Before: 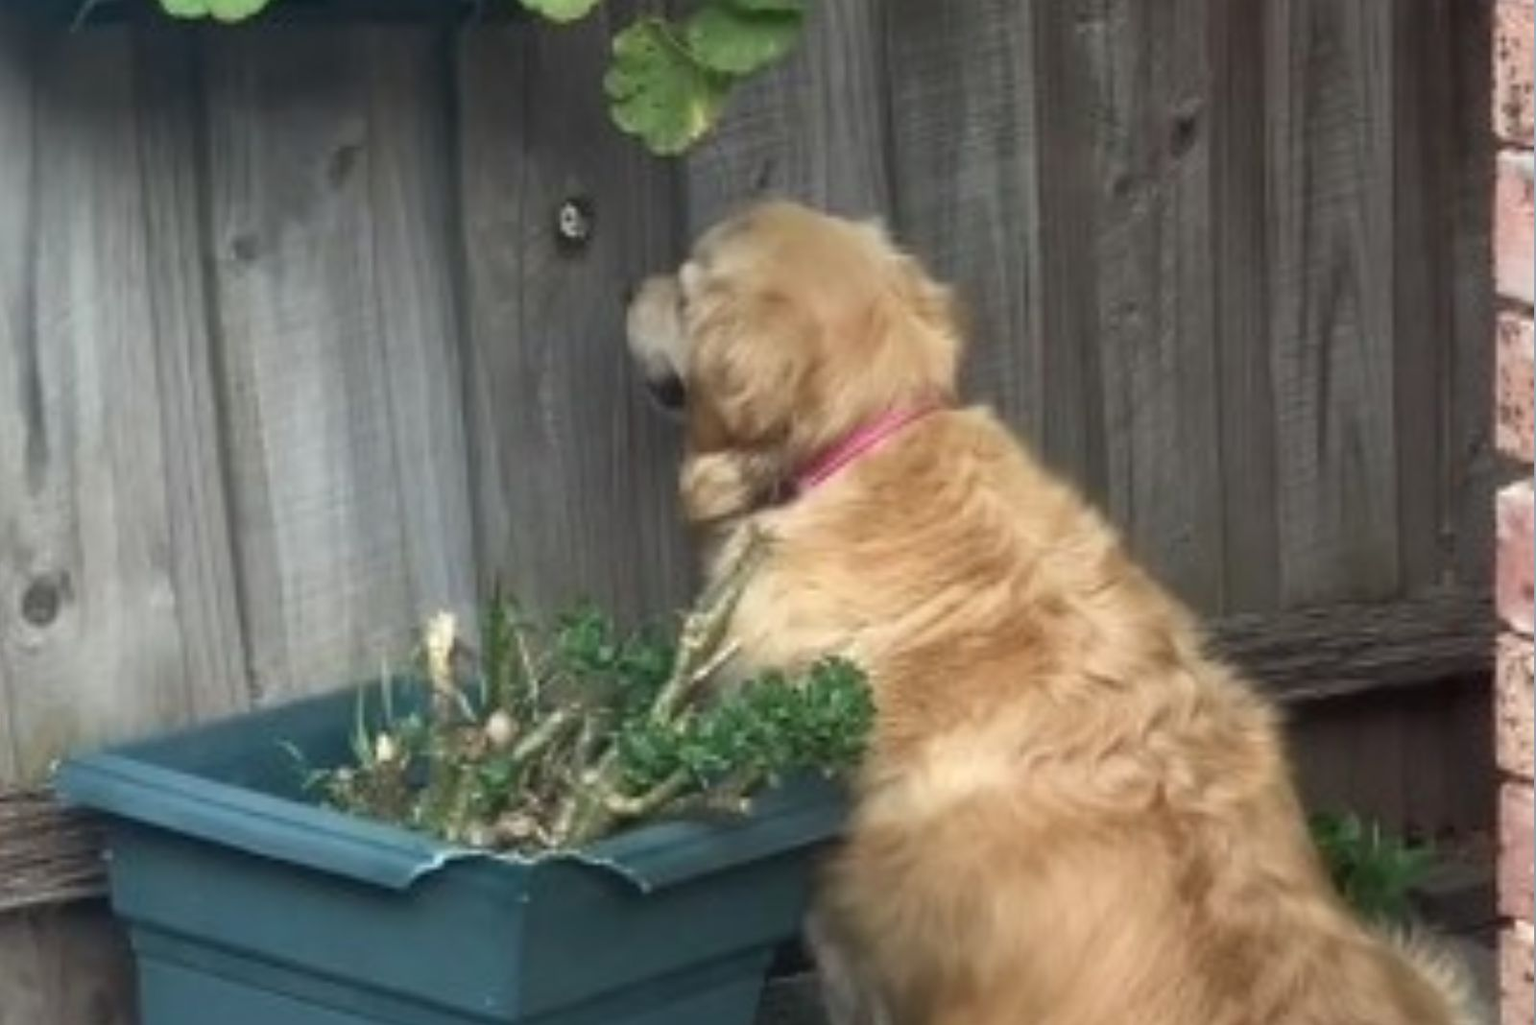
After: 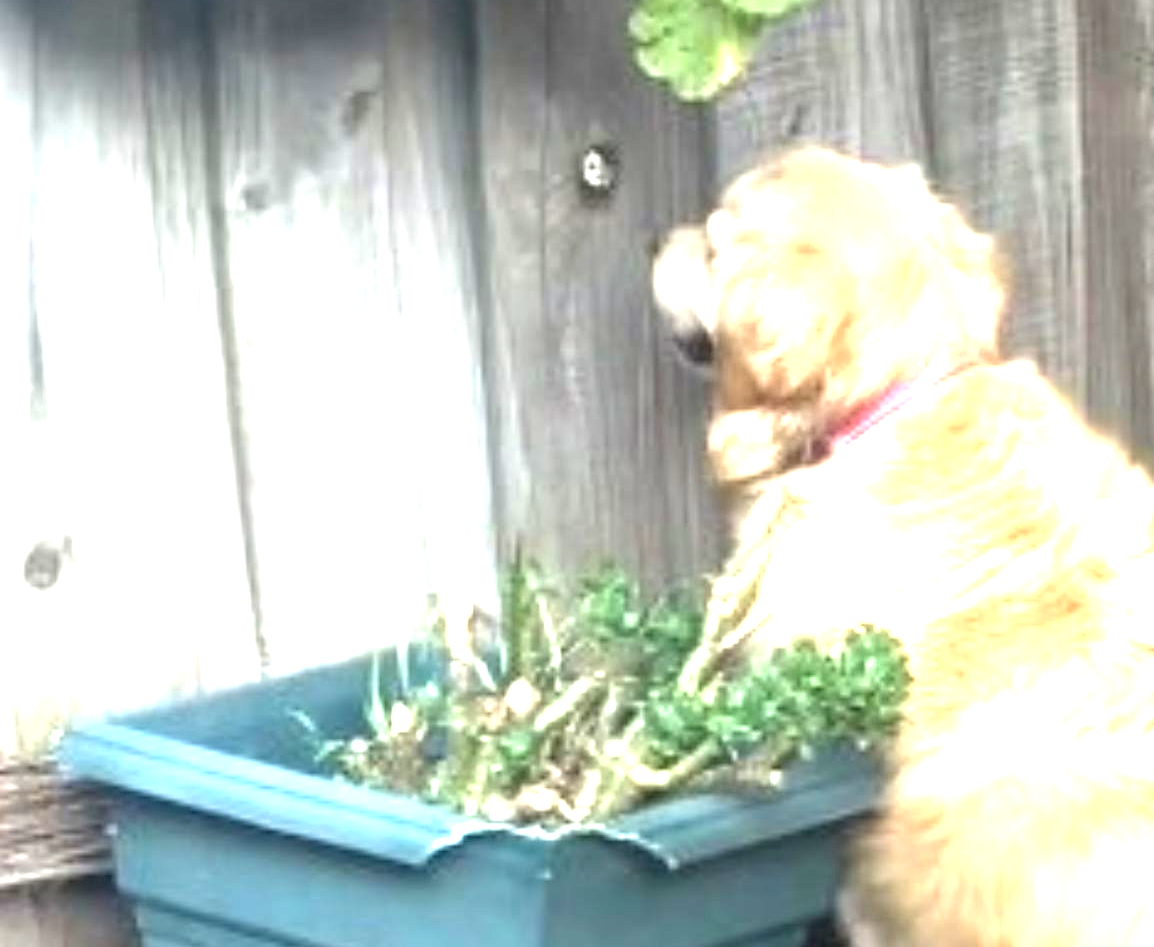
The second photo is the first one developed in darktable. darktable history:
crop: top 5.741%, right 27.833%, bottom 5.519%
exposure: black level correction 0, exposure 1.482 EV, compensate highlight preservation false
local contrast: highlights 107%, shadows 102%, detail 120%, midtone range 0.2
tone equalizer: -8 EV -0.768 EV, -7 EV -0.698 EV, -6 EV -0.609 EV, -5 EV -0.383 EV, -3 EV 0.367 EV, -2 EV 0.6 EV, -1 EV 0.674 EV, +0 EV 0.758 EV, mask exposure compensation -0.514 EV
